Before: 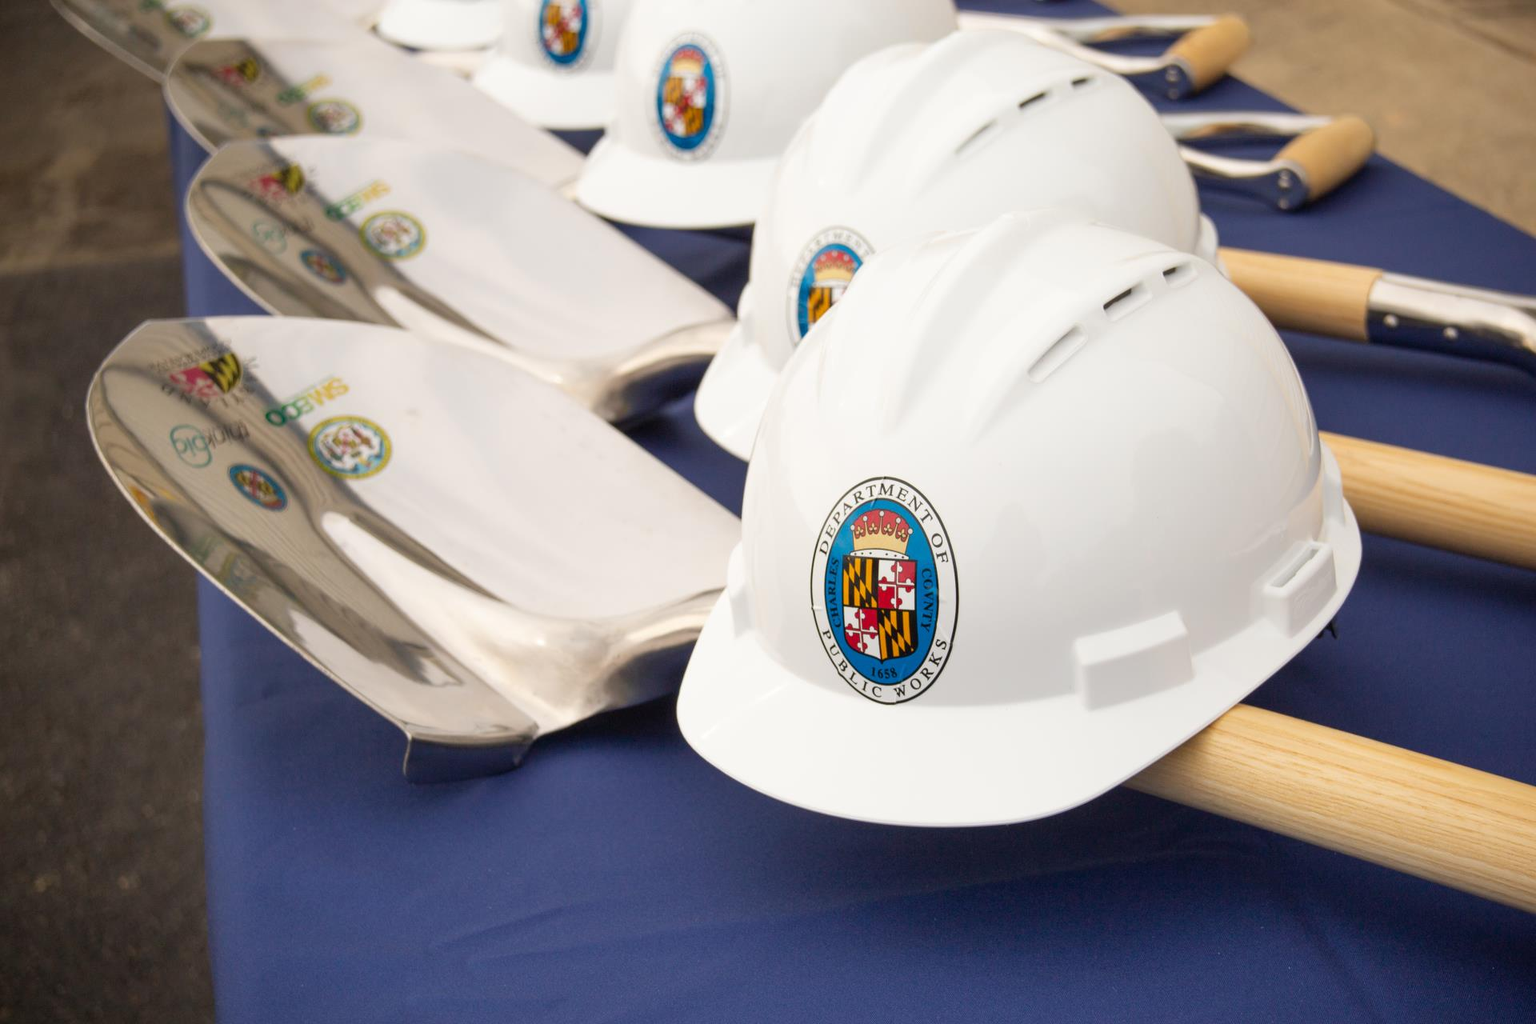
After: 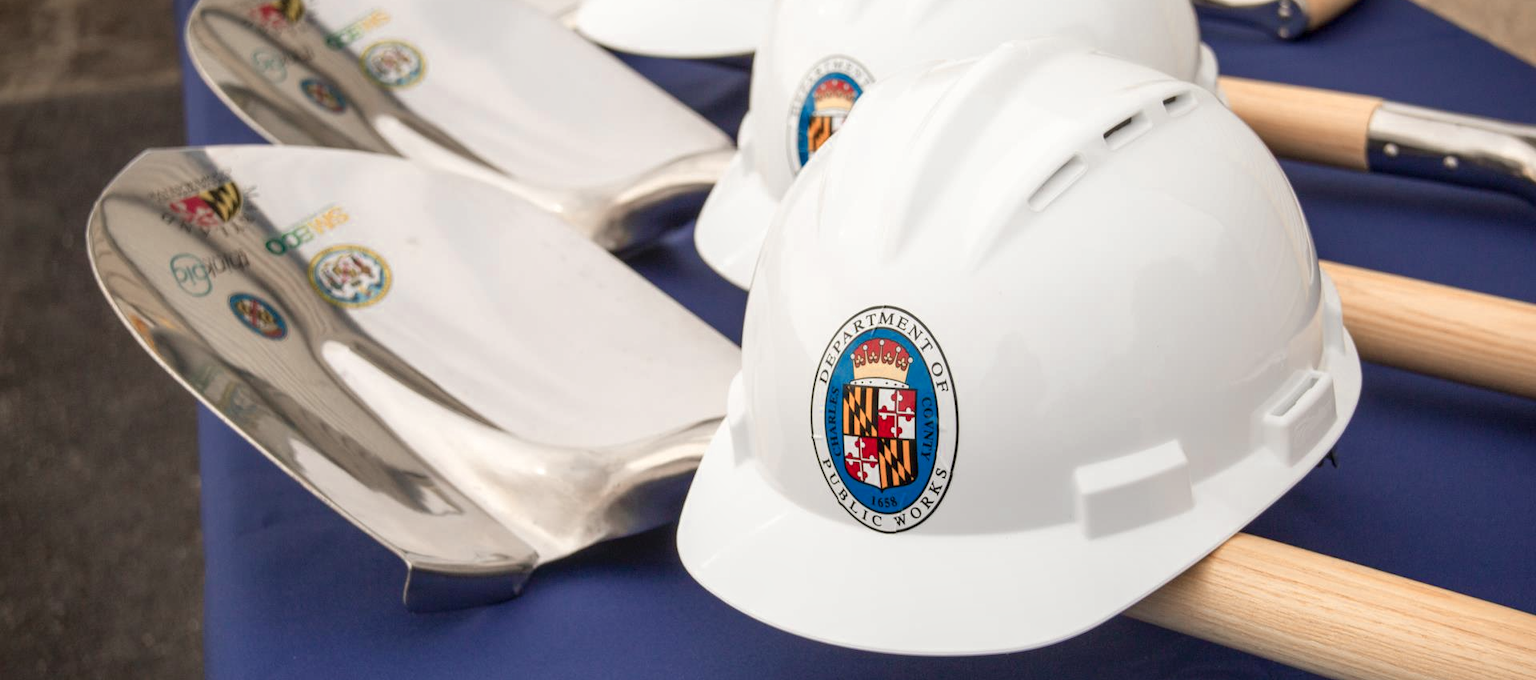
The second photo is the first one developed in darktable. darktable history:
color zones: curves: ch0 [(0, 0.473) (0.001, 0.473) (0.226, 0.548) (0.4, 0.589) (0.525, 0.54) (0.728, 0.403) (0.999, 0.473) (1, 0.473)]; ch1 [(0, 0.619) (0.001, 0.619) (0.234, 0.388) (0.4, 0.372) (0.528, 0.422) (0.732, 0.53) (0.999, 0.619) (1, 0.619)]; ch2 [(0, 0.547) (0.001, 0.547) (0.226, 0.45) (0.4, 0.525) (0.525, 0.585) (0.8, 0.511) (0.999, 0.547) (1, 0.547)]
crop: top 16.727%, bottom 16.727%
local contrast: on, module defaults
